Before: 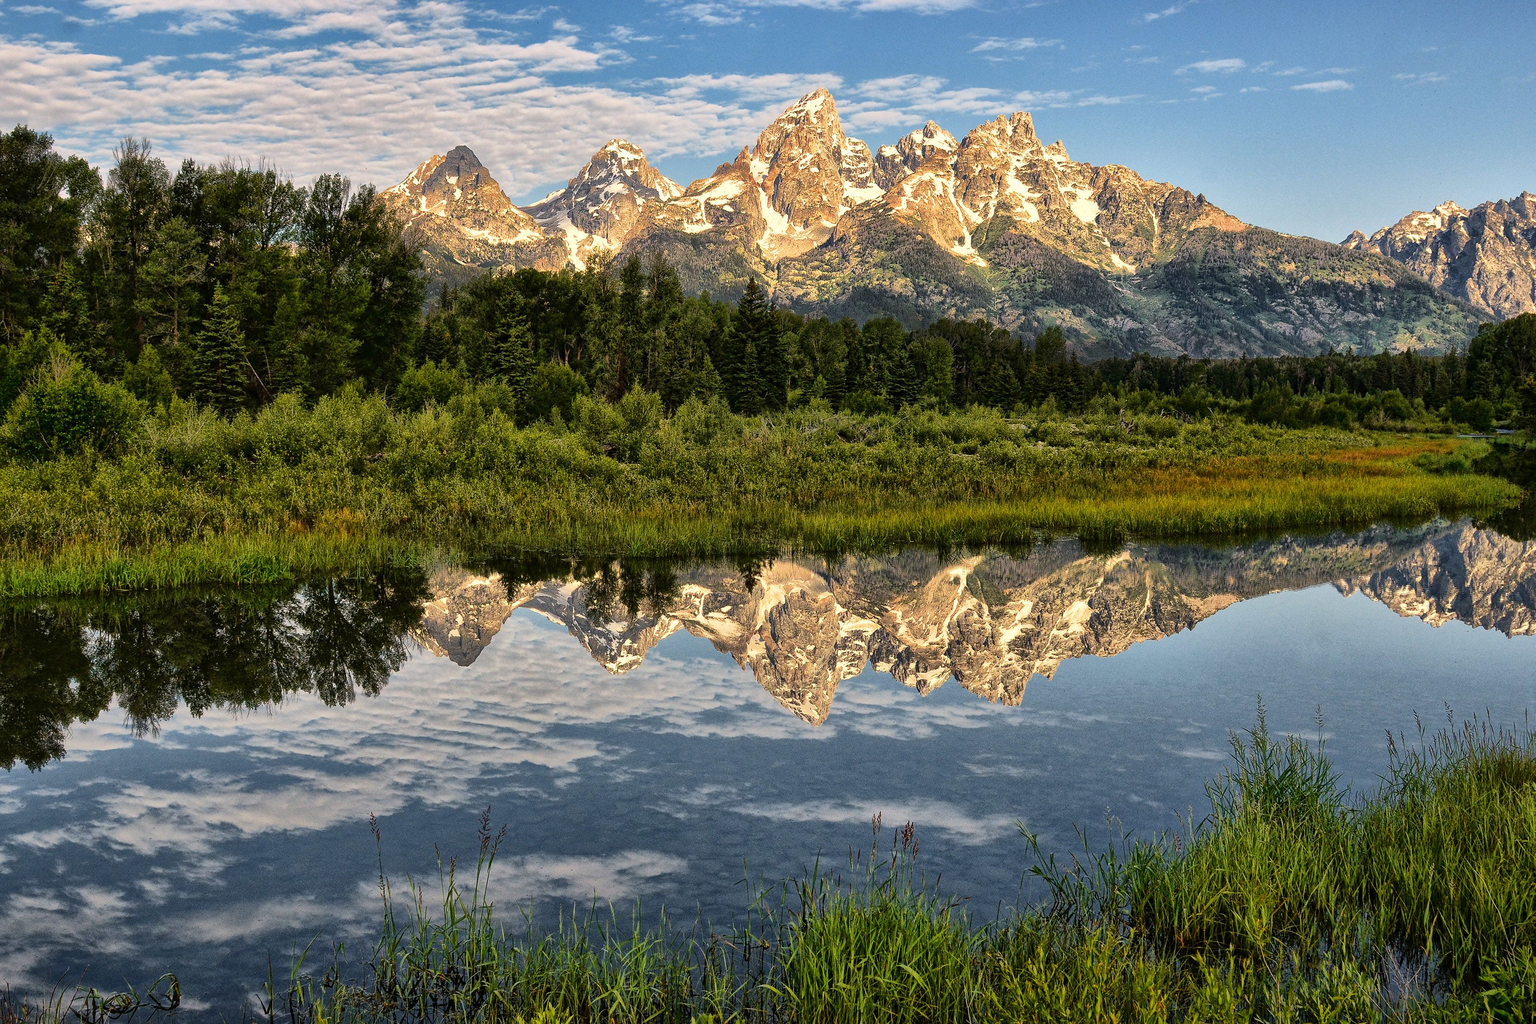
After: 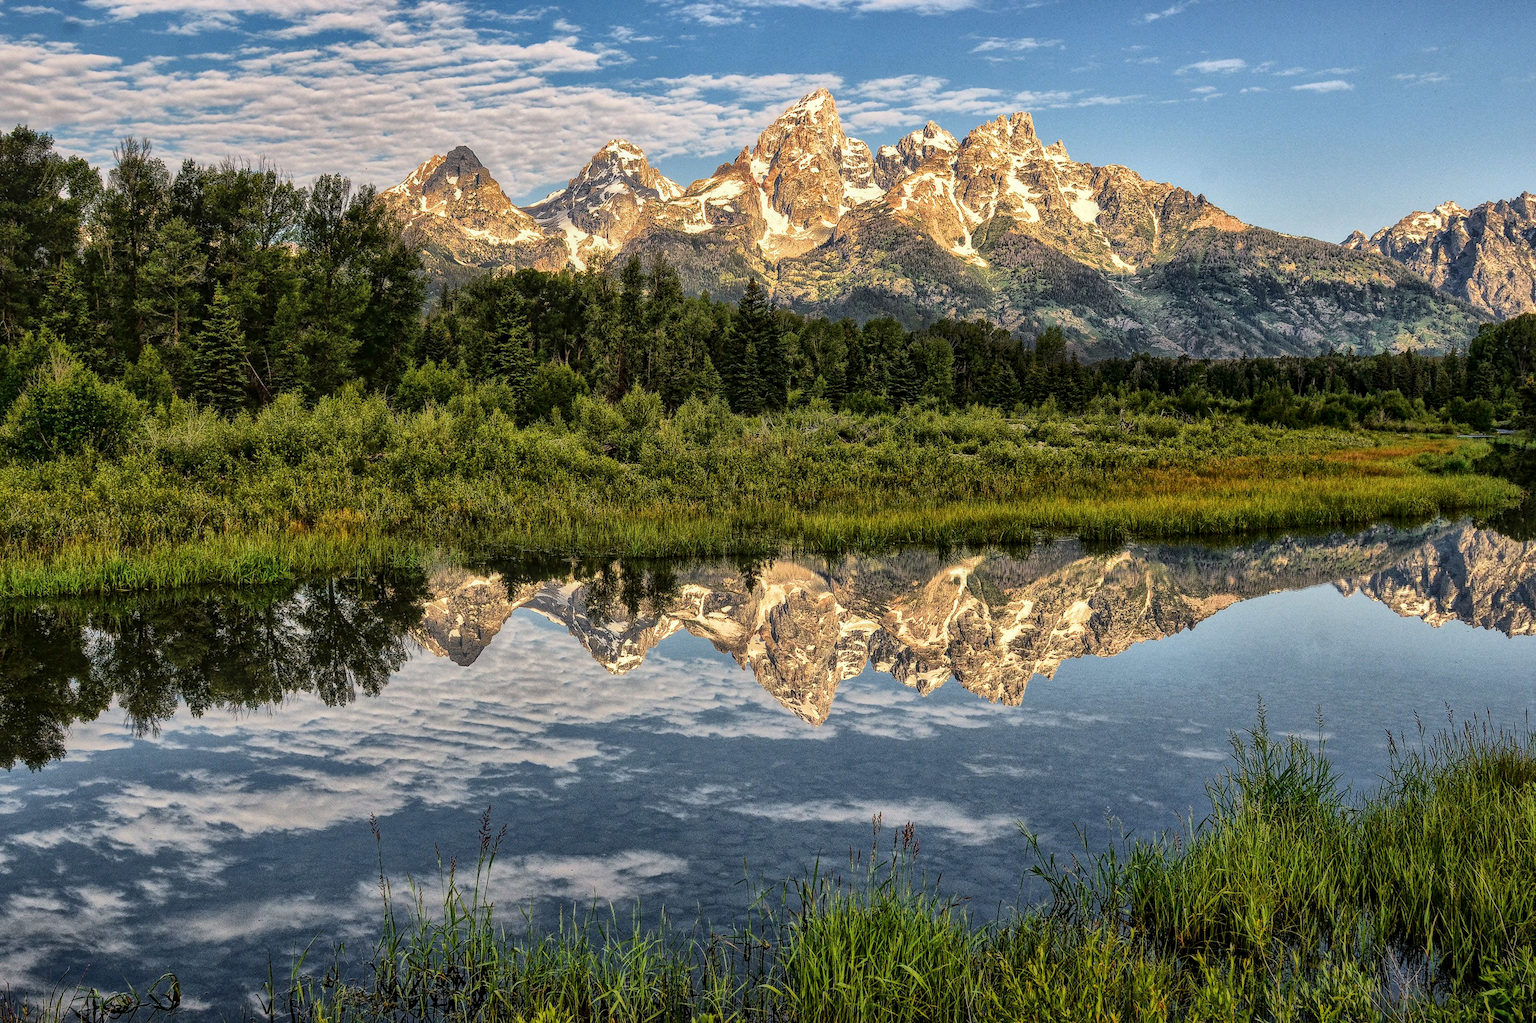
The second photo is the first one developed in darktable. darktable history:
local contrast: highlights 2%, shadows 7%, detail 133%
